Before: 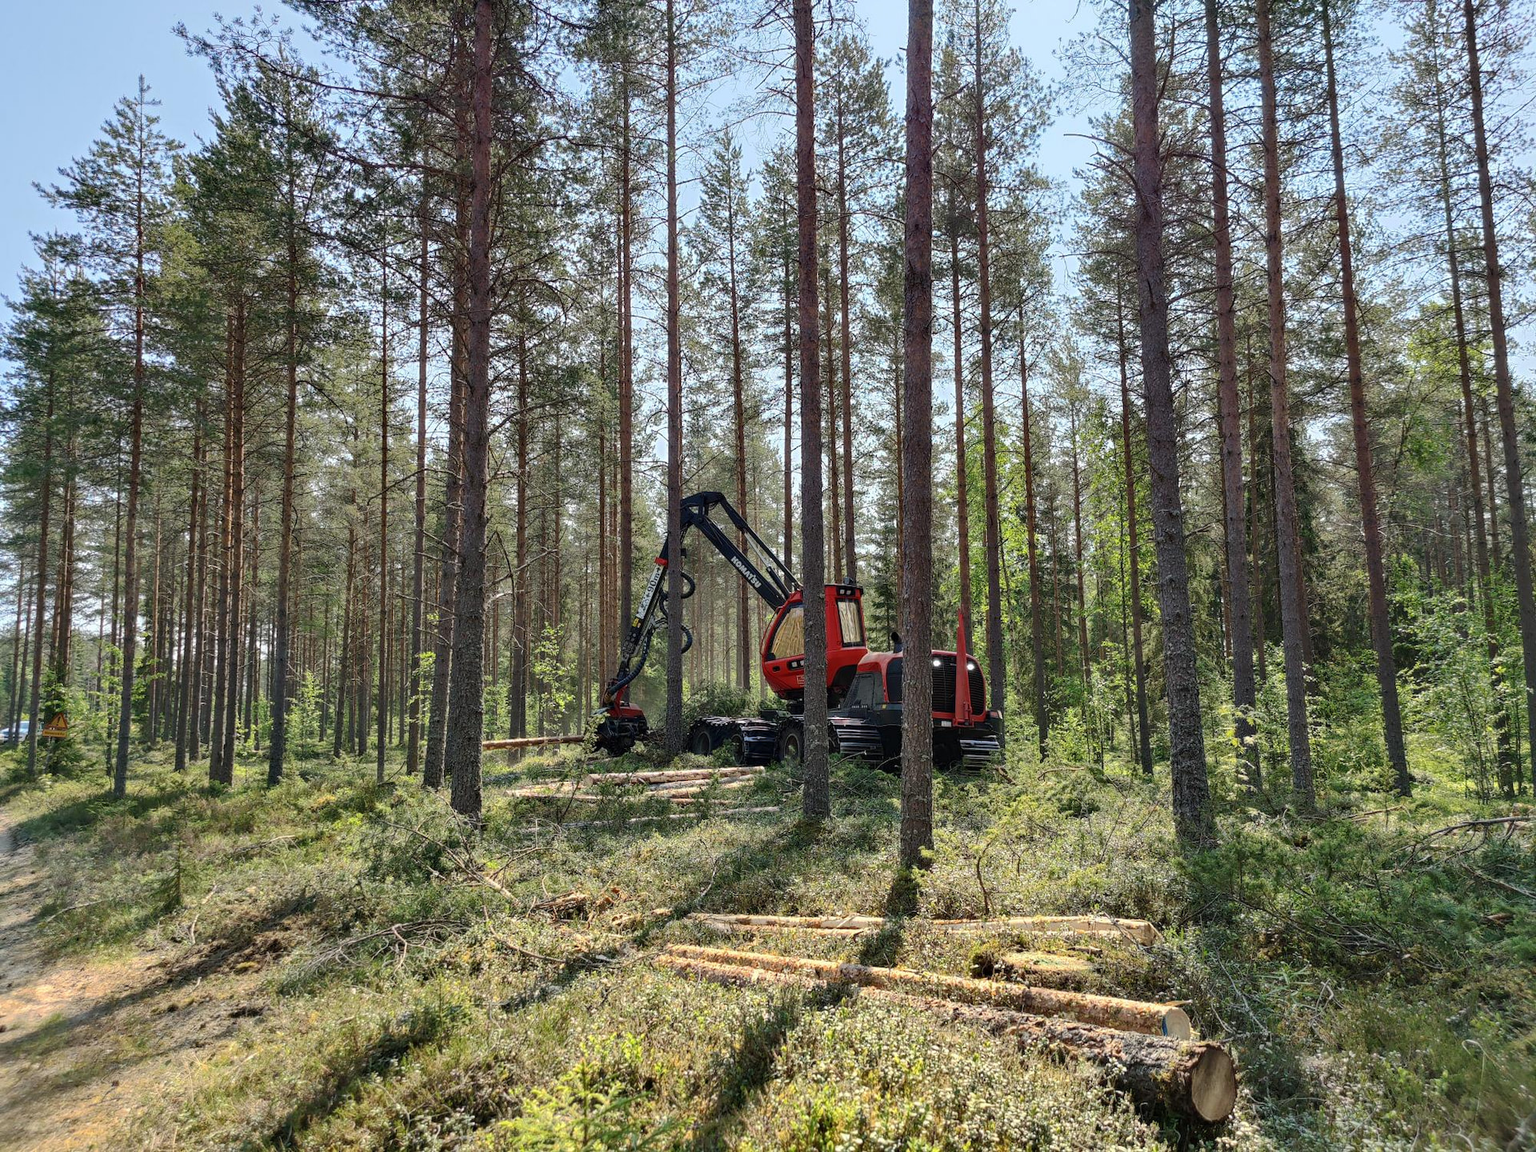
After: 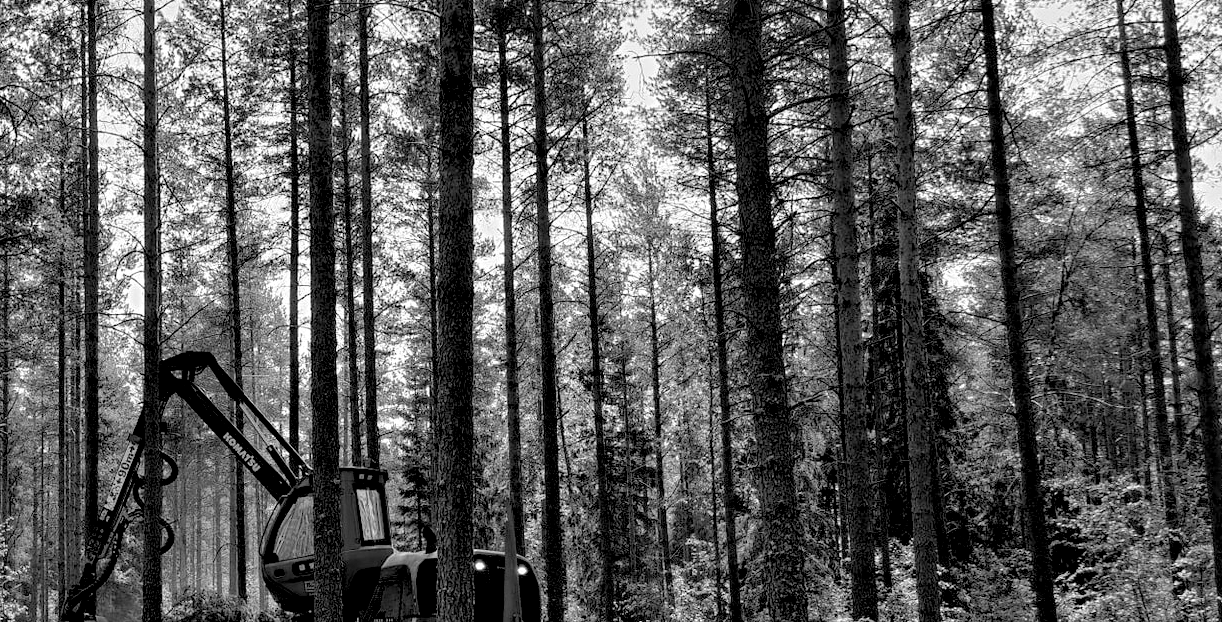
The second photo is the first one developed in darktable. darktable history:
monochrome: a 0, b 0, size 0.5, highlights 0.57
crop: left 36.005%, top 18.293%, right 0.31%, bottom 38.444%
tone equalizer: on, module defaults
rgb levels: levels [[0.034, 0.472, 0.904], [0, 0.5, 1], [0, 0.5, 1]]
